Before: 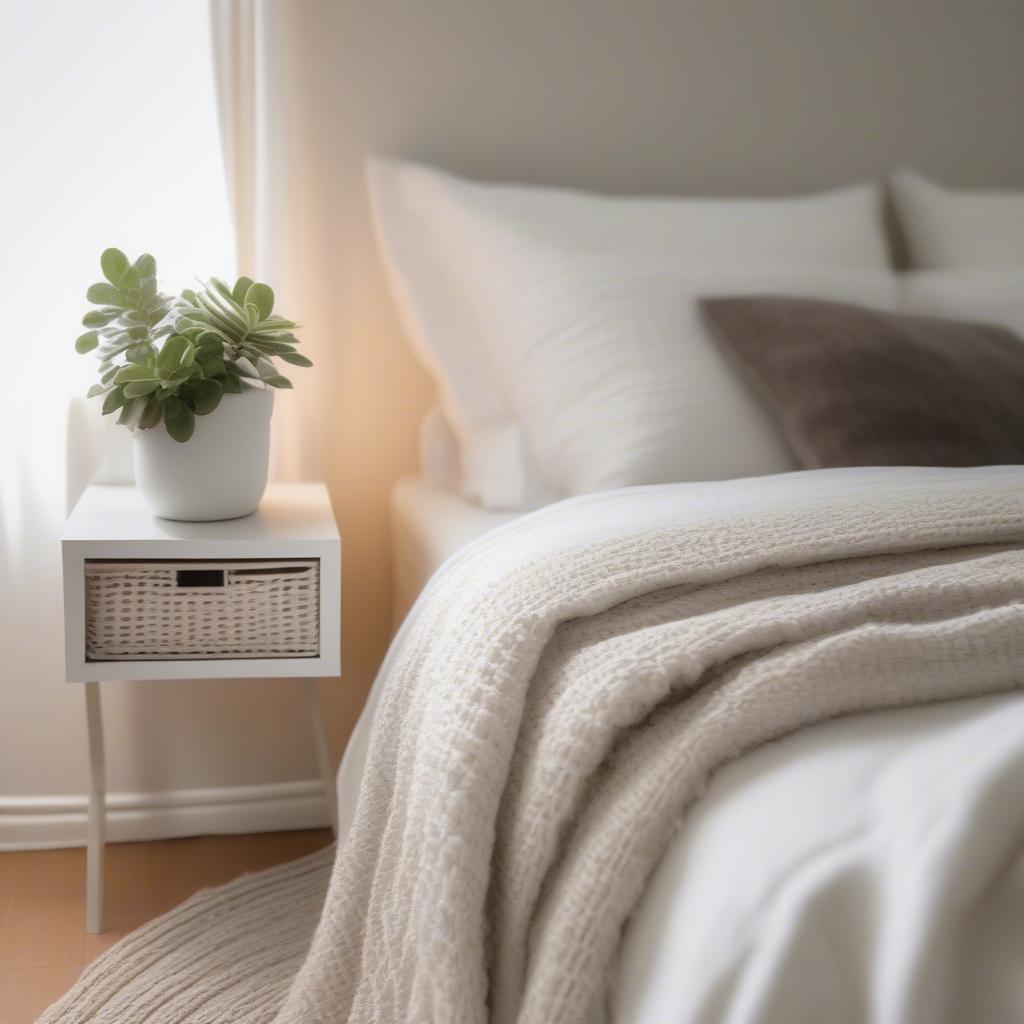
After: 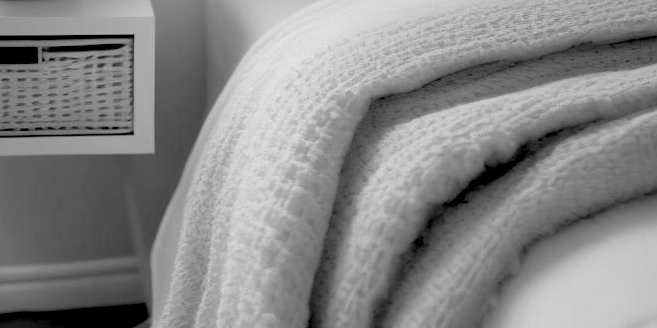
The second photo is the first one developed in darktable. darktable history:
crop: left 18.169%, top 51.107%, right 17.646%, bottom 16.86%
velvia: strength 37.01%
contrast brightness saturation: saturation -0.996
exposure: black level correction 0.045, exposure -0.234 EV, compensate exposure bias true, compensate highlight preservation false
